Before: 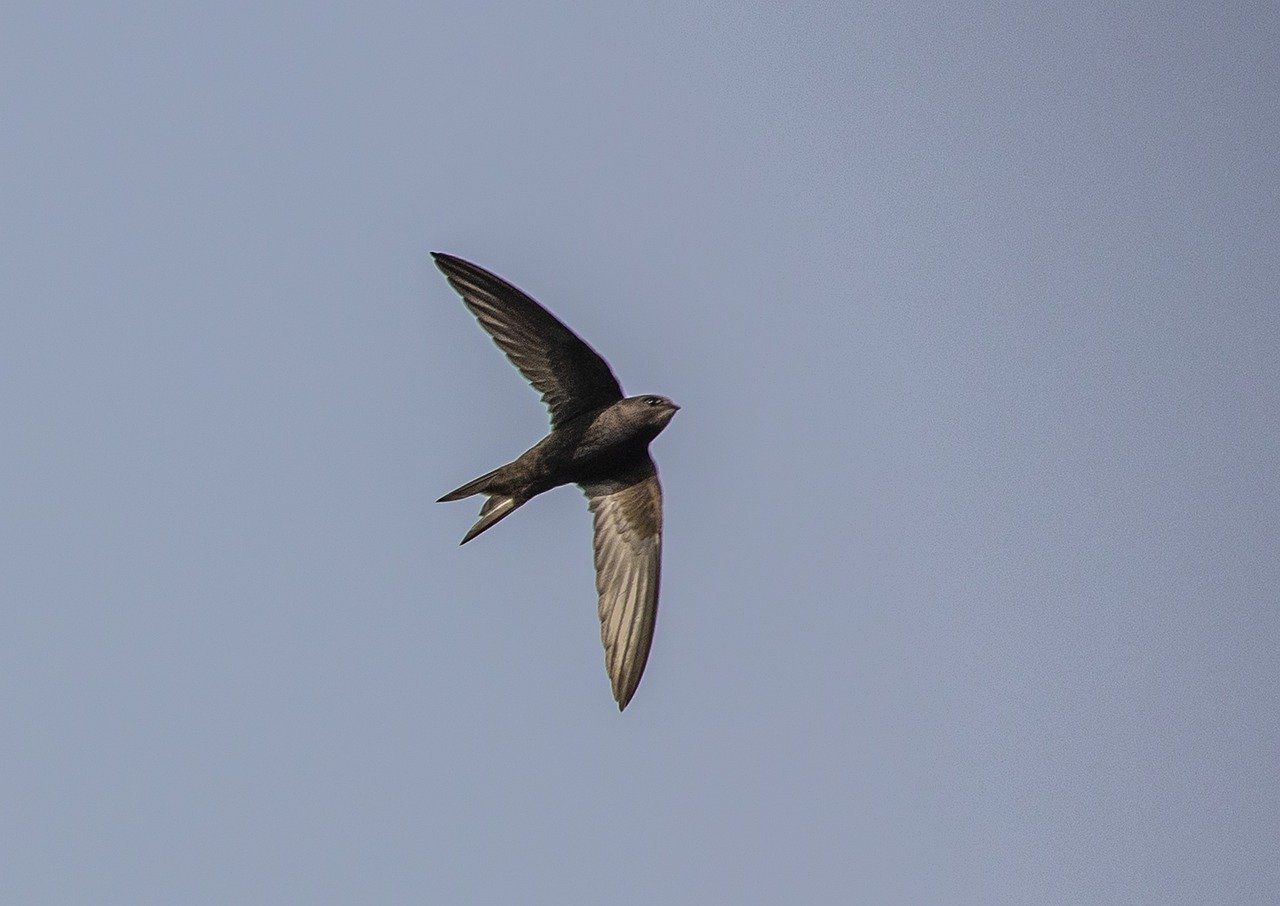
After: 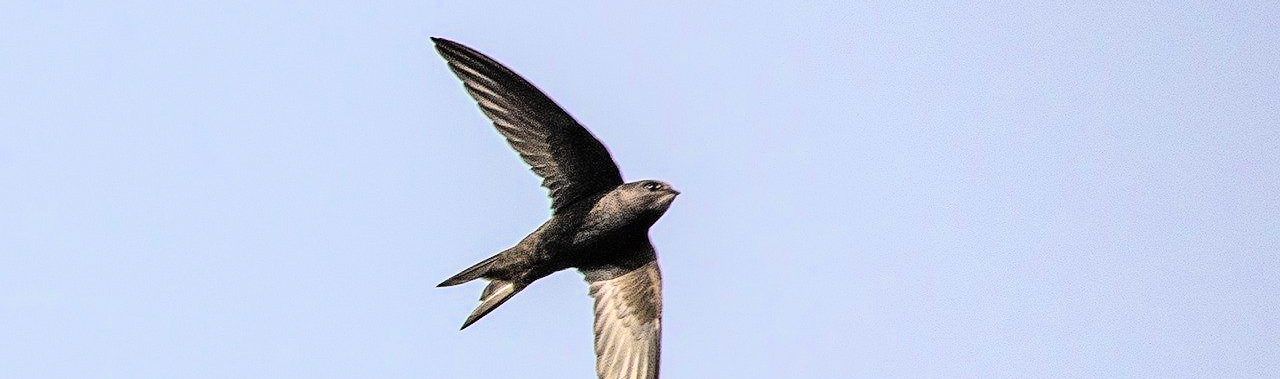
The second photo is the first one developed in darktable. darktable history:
filmic rgb: hardness 4.17, contrast 1.364, color science v6 (2022)
exposure: black level correction 0, exposure 1.35 EV, compensate exposure bias true, compensate highlight preservation false
crop and rotate: top 23.84%, bottom 34.294%
